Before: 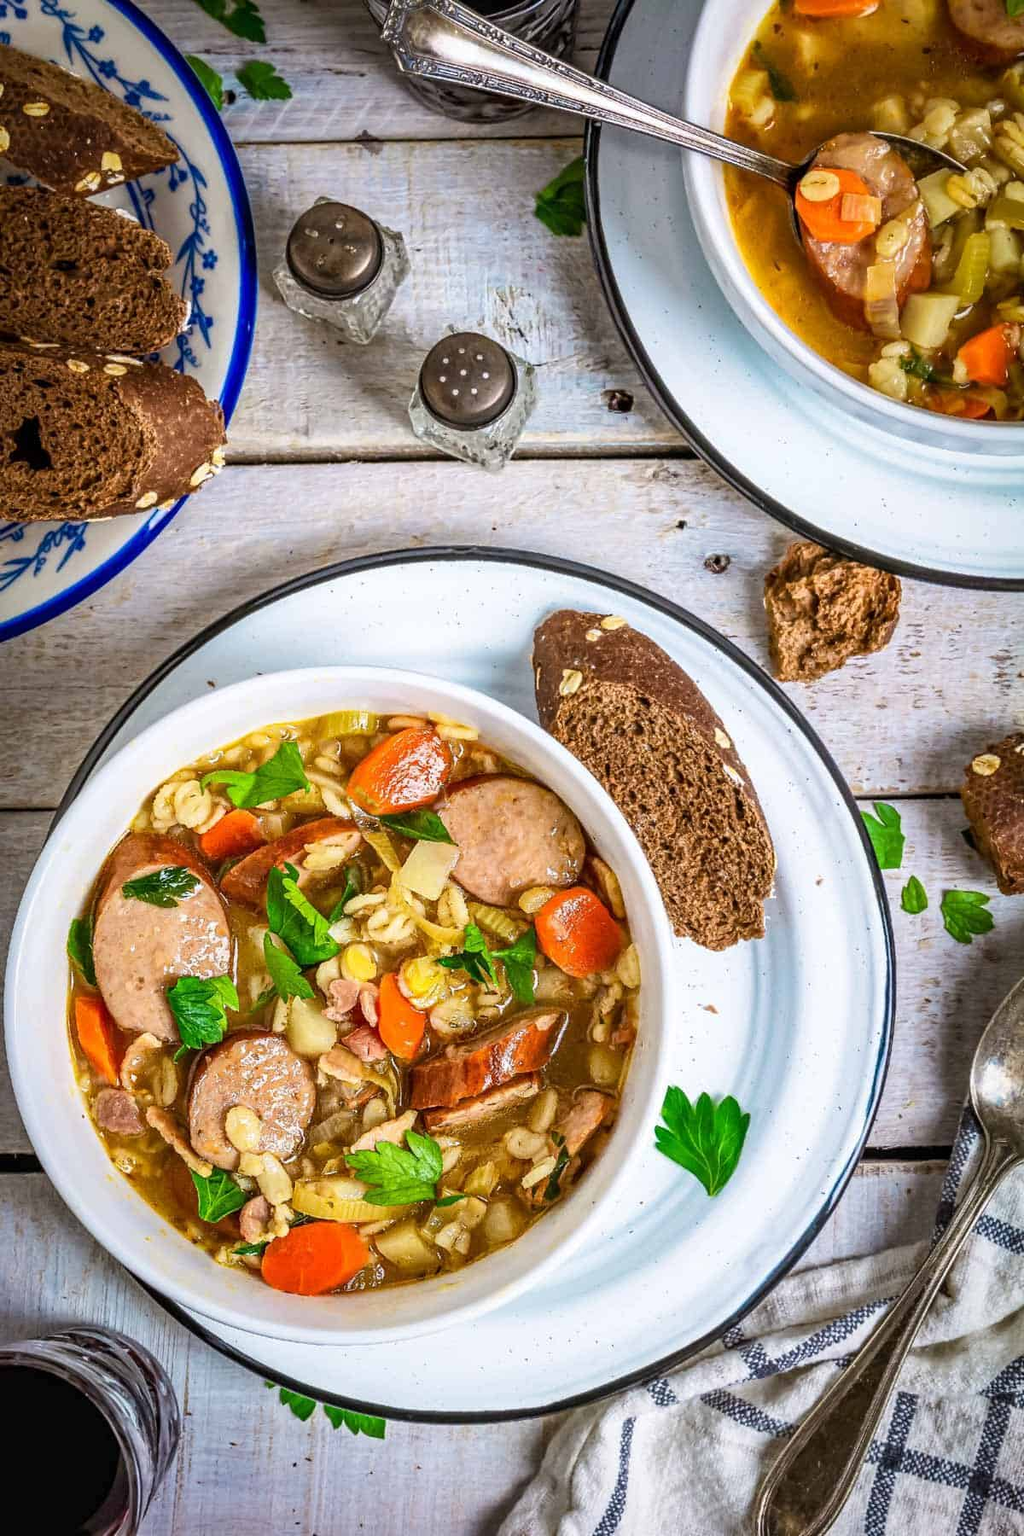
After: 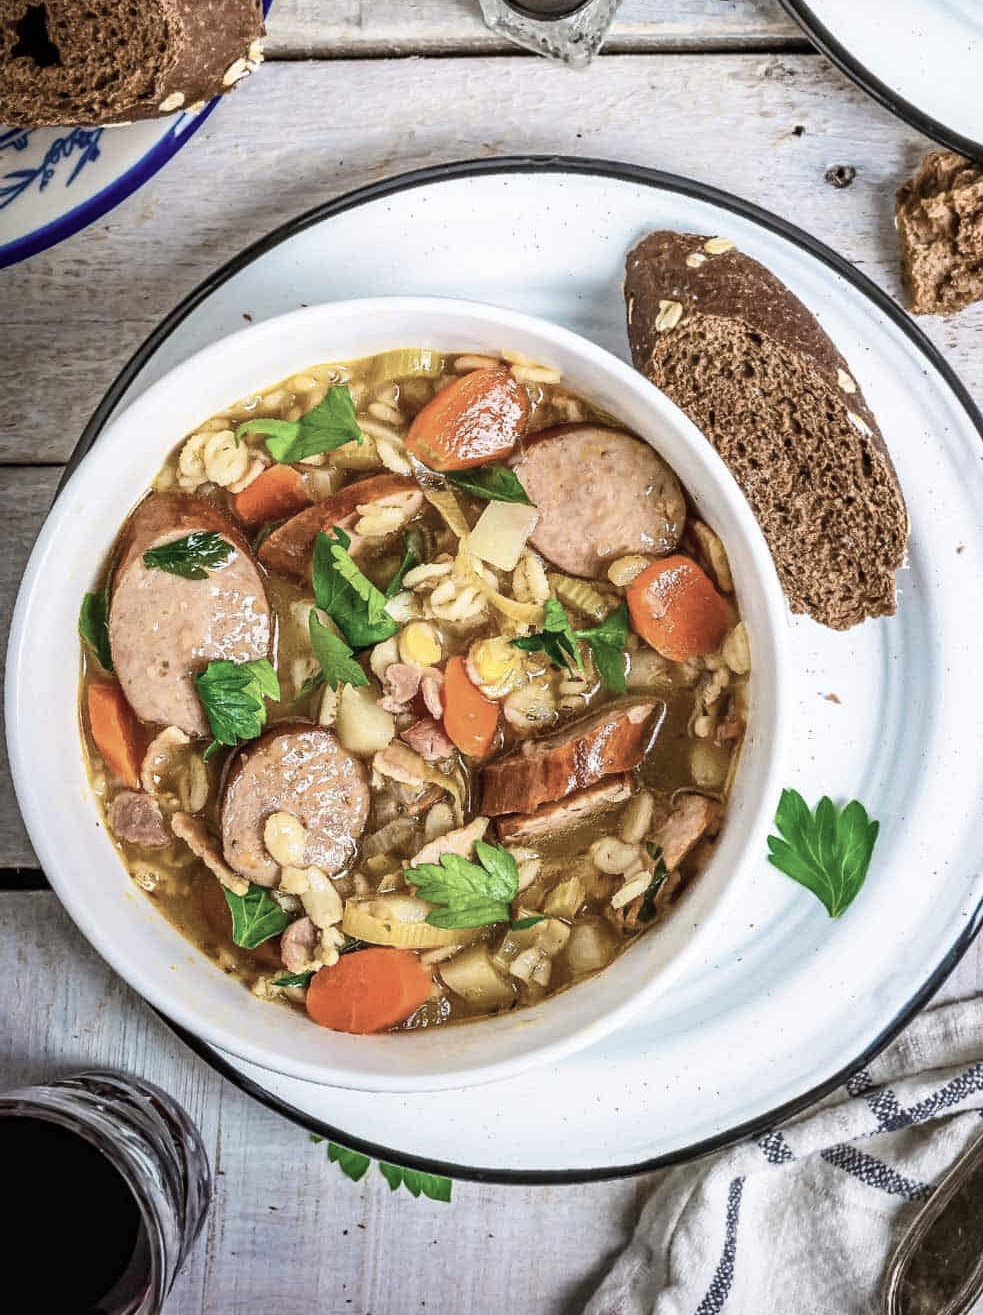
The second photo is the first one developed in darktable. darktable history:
crop: top 26.918%, right 18.058%
contrast brightness saturation: contrast 0.101, saturation -0.368
